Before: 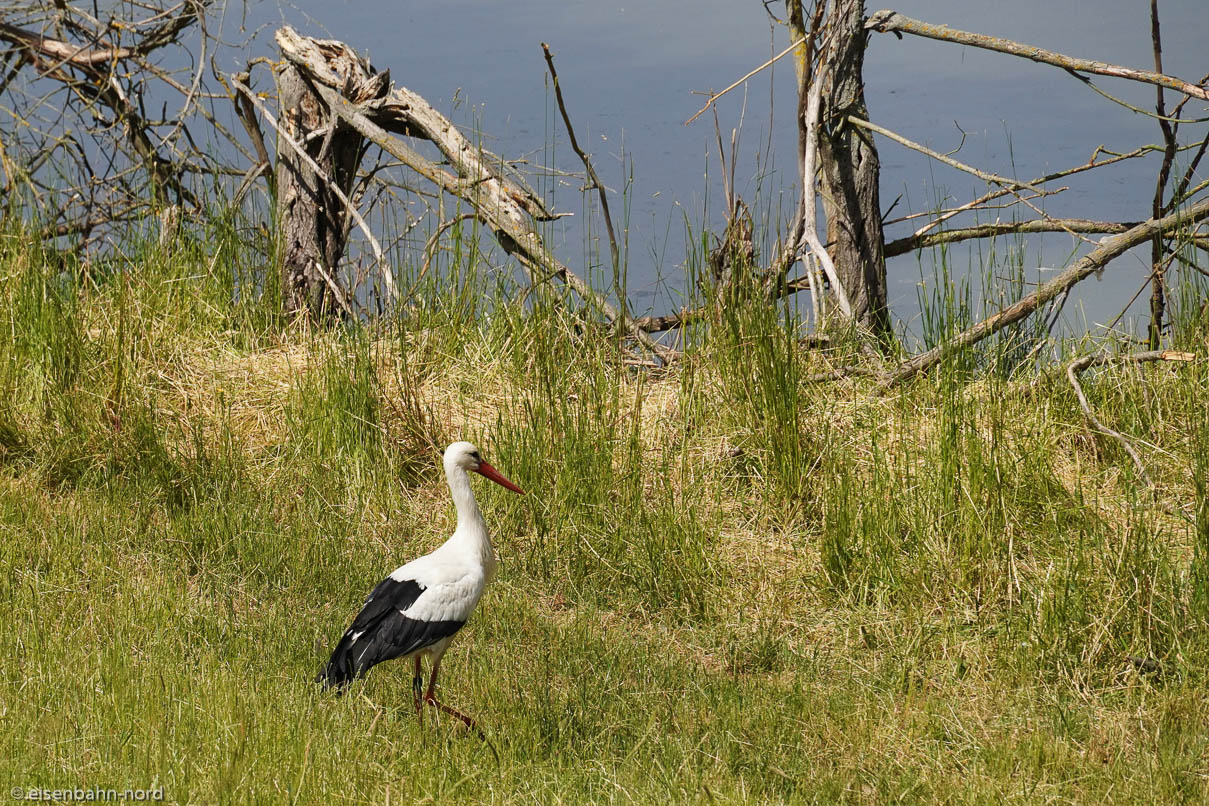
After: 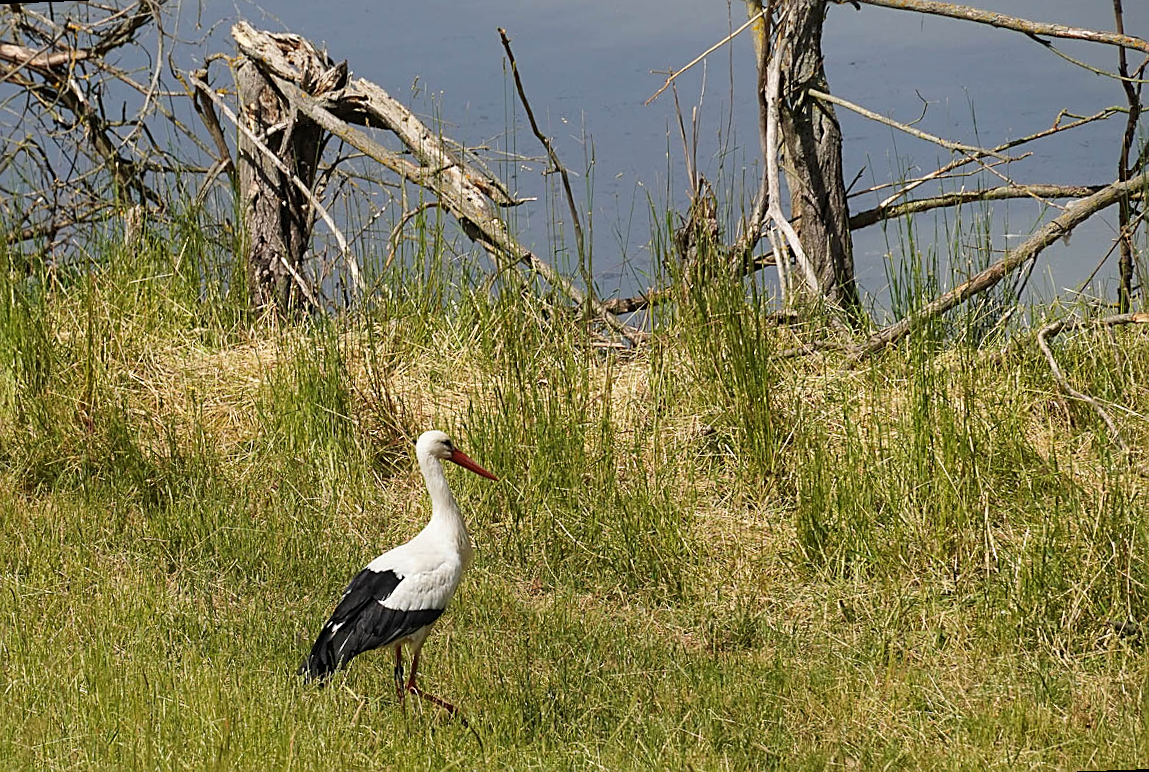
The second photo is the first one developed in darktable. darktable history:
rotate and perspective: rotation -2.12°, lens shift (vertical) 0.009, lens shift (horizontal) -0.008, automatic cropping original format, crop left 0.036, crop right 0.964, crop top 0.05, crop bottom 0.959
sharpen: on, module defaults
